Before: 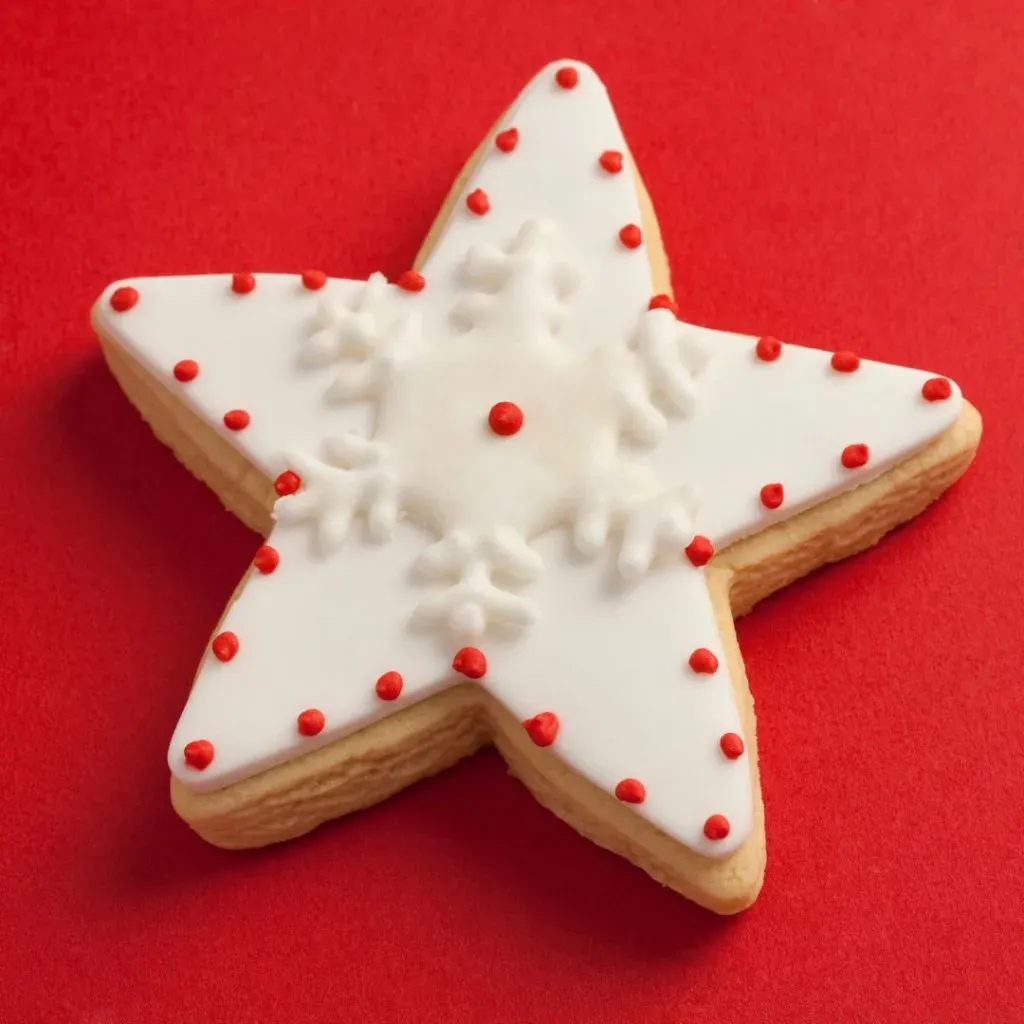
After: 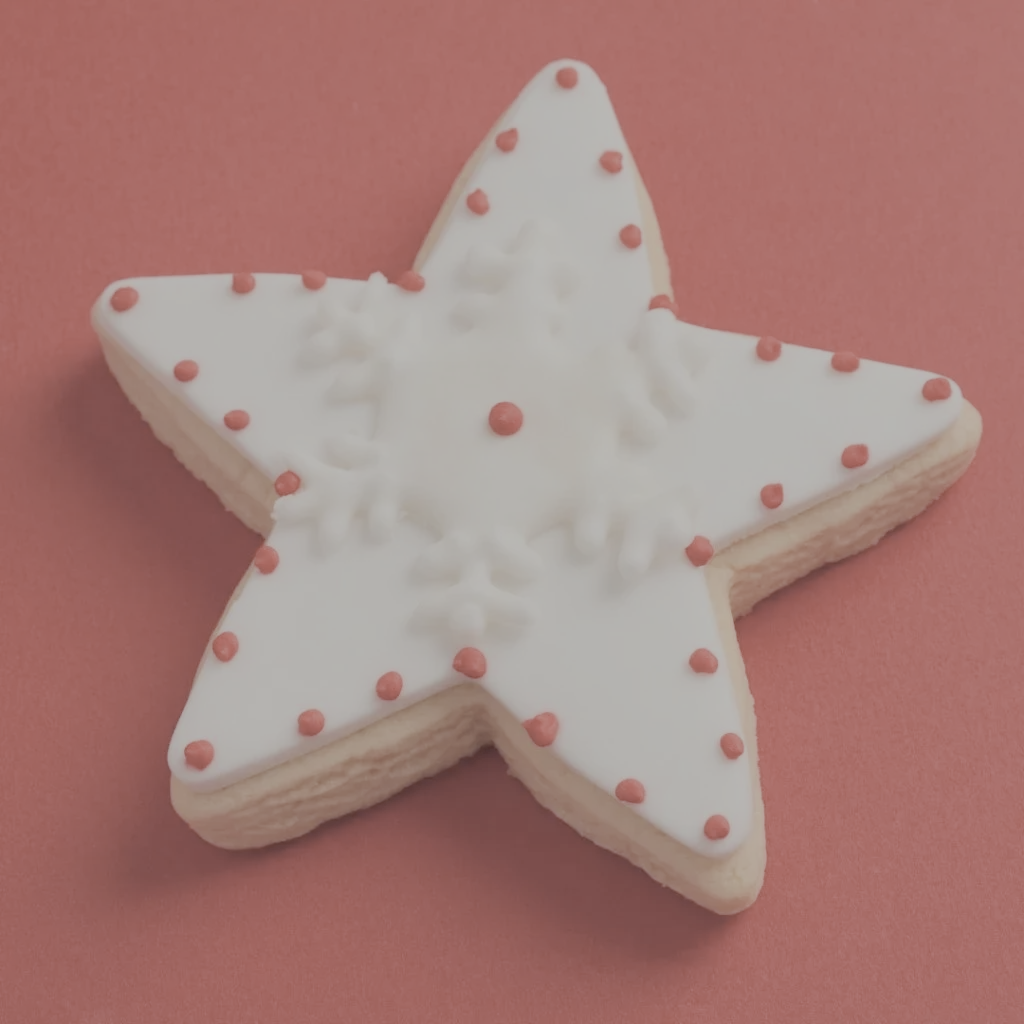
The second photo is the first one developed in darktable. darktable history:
filmic rgb: black relative exposure -13.86 EV, white relative exposure 7.96 EV, hardness 3.74, latitude 49.72%, contrast 0.505
contrast brightness saturation: brightness 0.186, saturation -0.494
